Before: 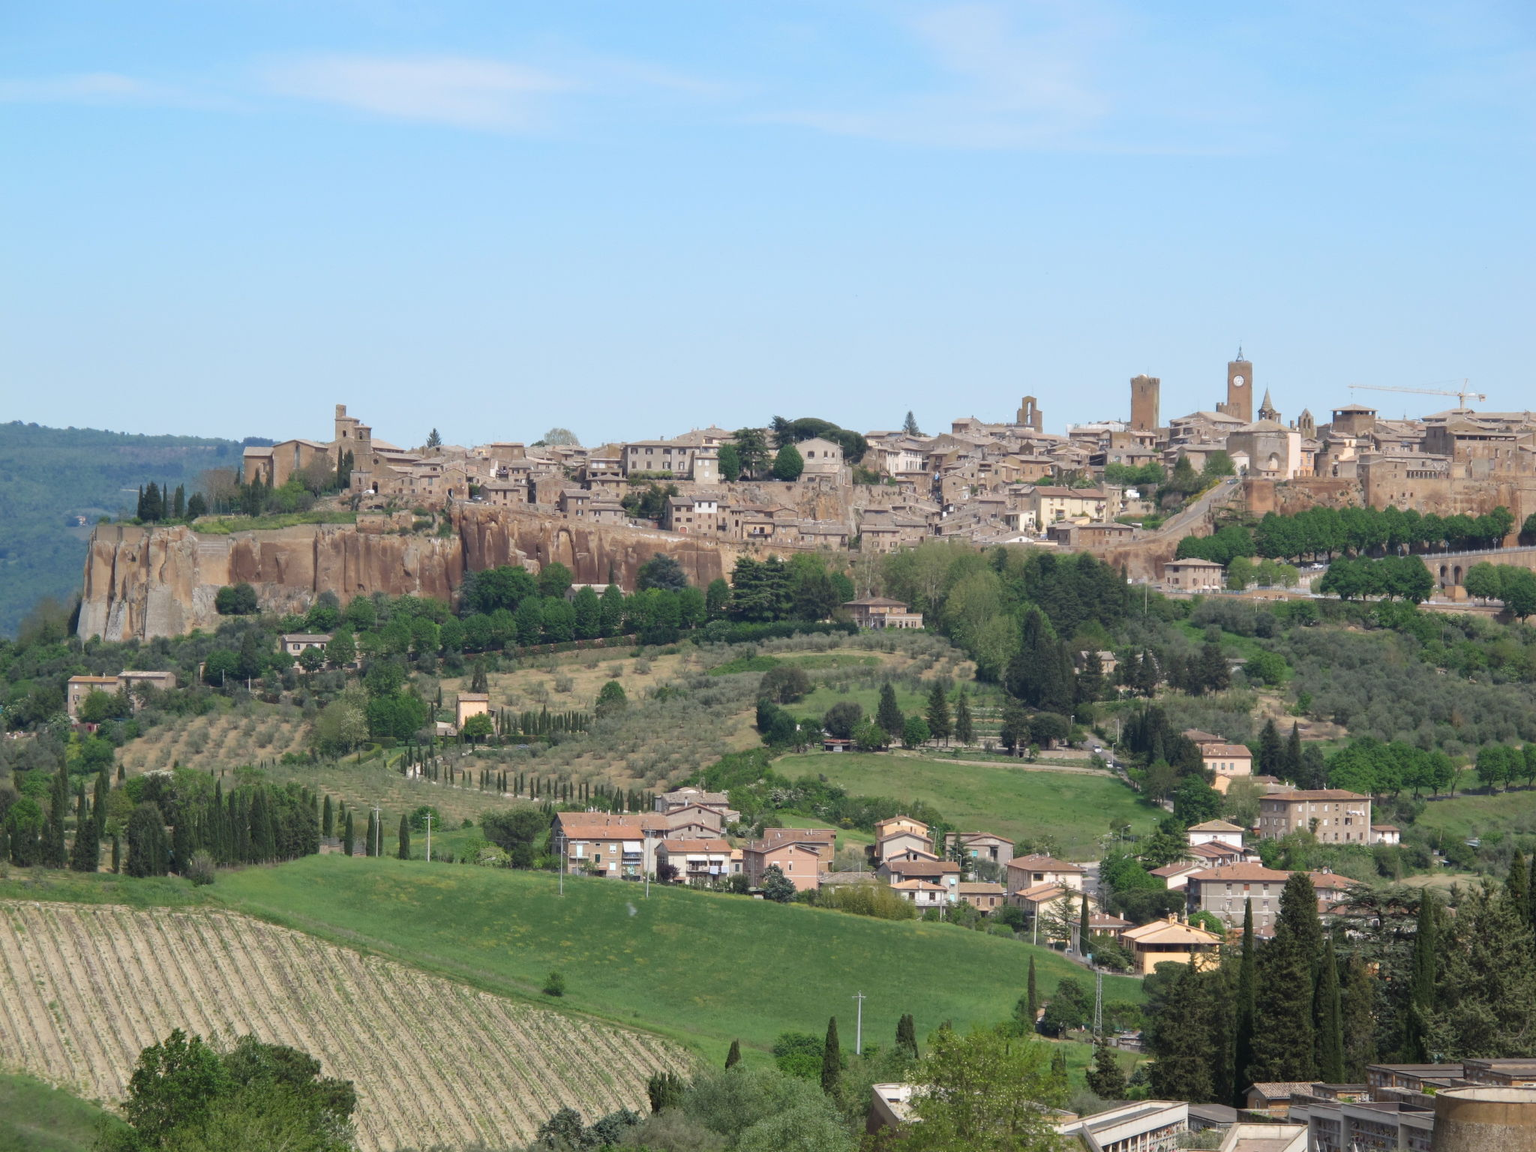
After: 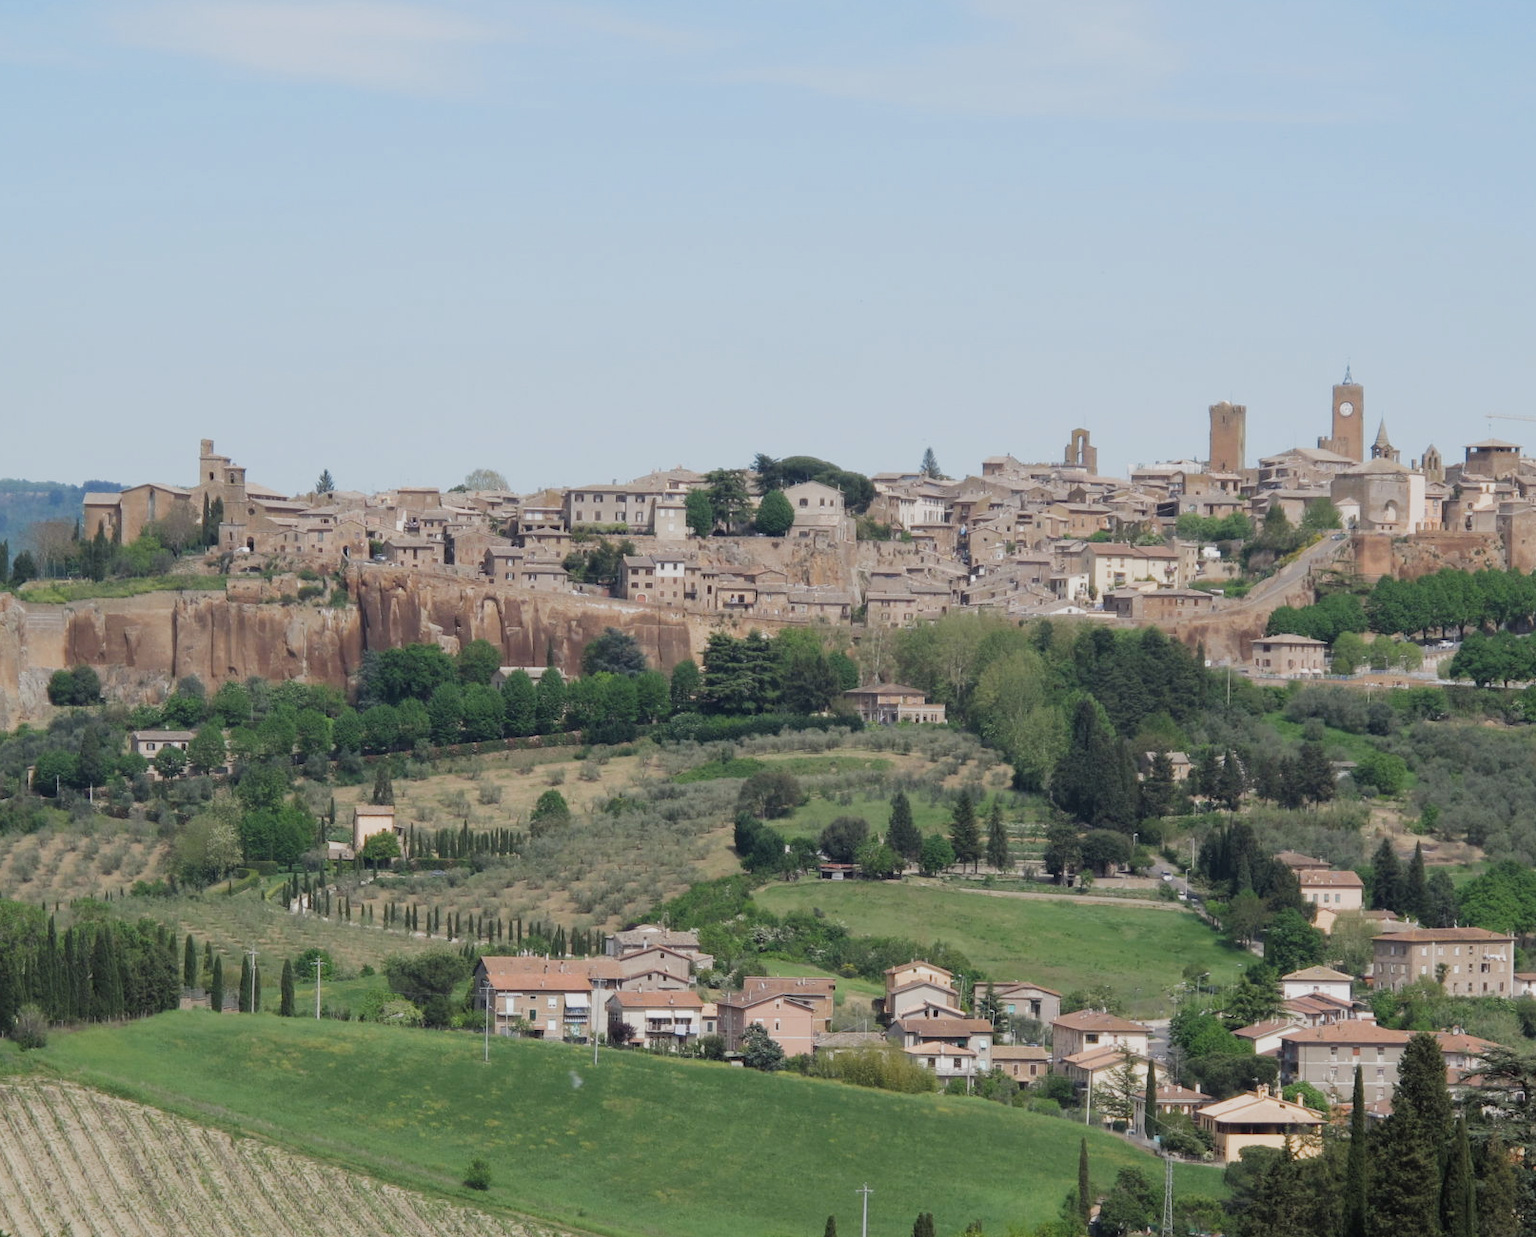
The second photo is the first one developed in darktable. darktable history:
filmic rgb: black relative exposure -11.4 EV, white relative exposure 3.23 EV, threshold 5.96 EV, hardness 6.73, add noise in highlights 0.001, preserve chrominance luminance Y, color science v3 (2019), use custom middle-gray values true, contrast in highlights soft, enable highlight reconstruction true
tone equalizer: edges refinement/feathering 500, mask exposure compensation -1.57 EV, preserve details no
crop: left 11.603%, top 5.09%, right 9.552%, bottom 10.232%
